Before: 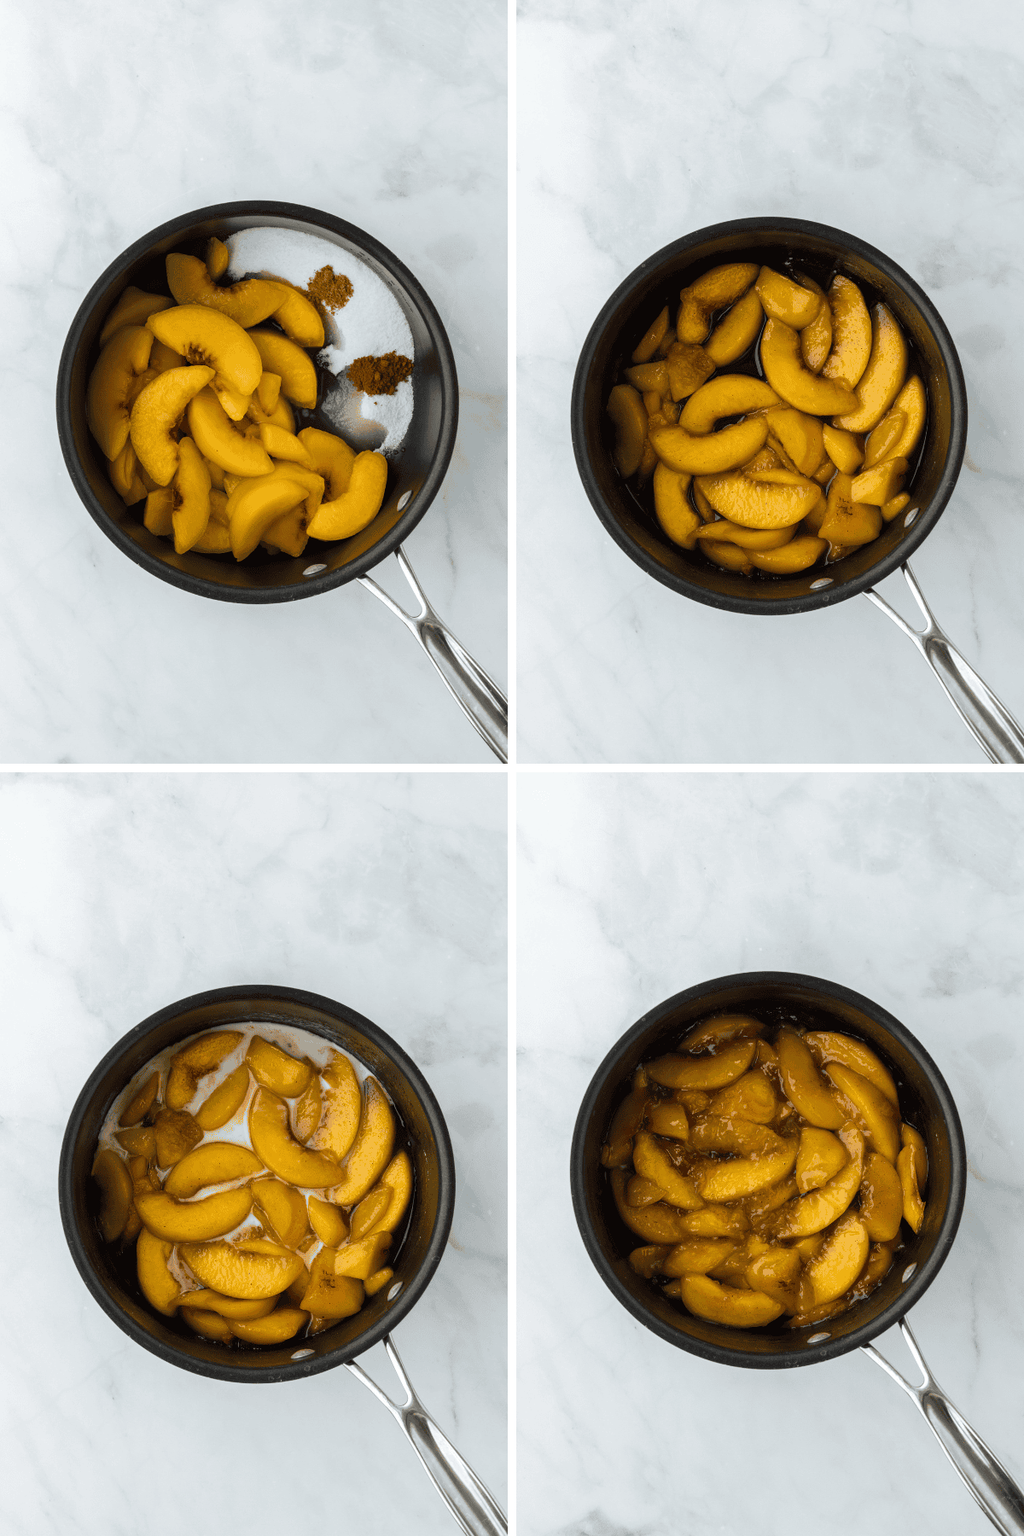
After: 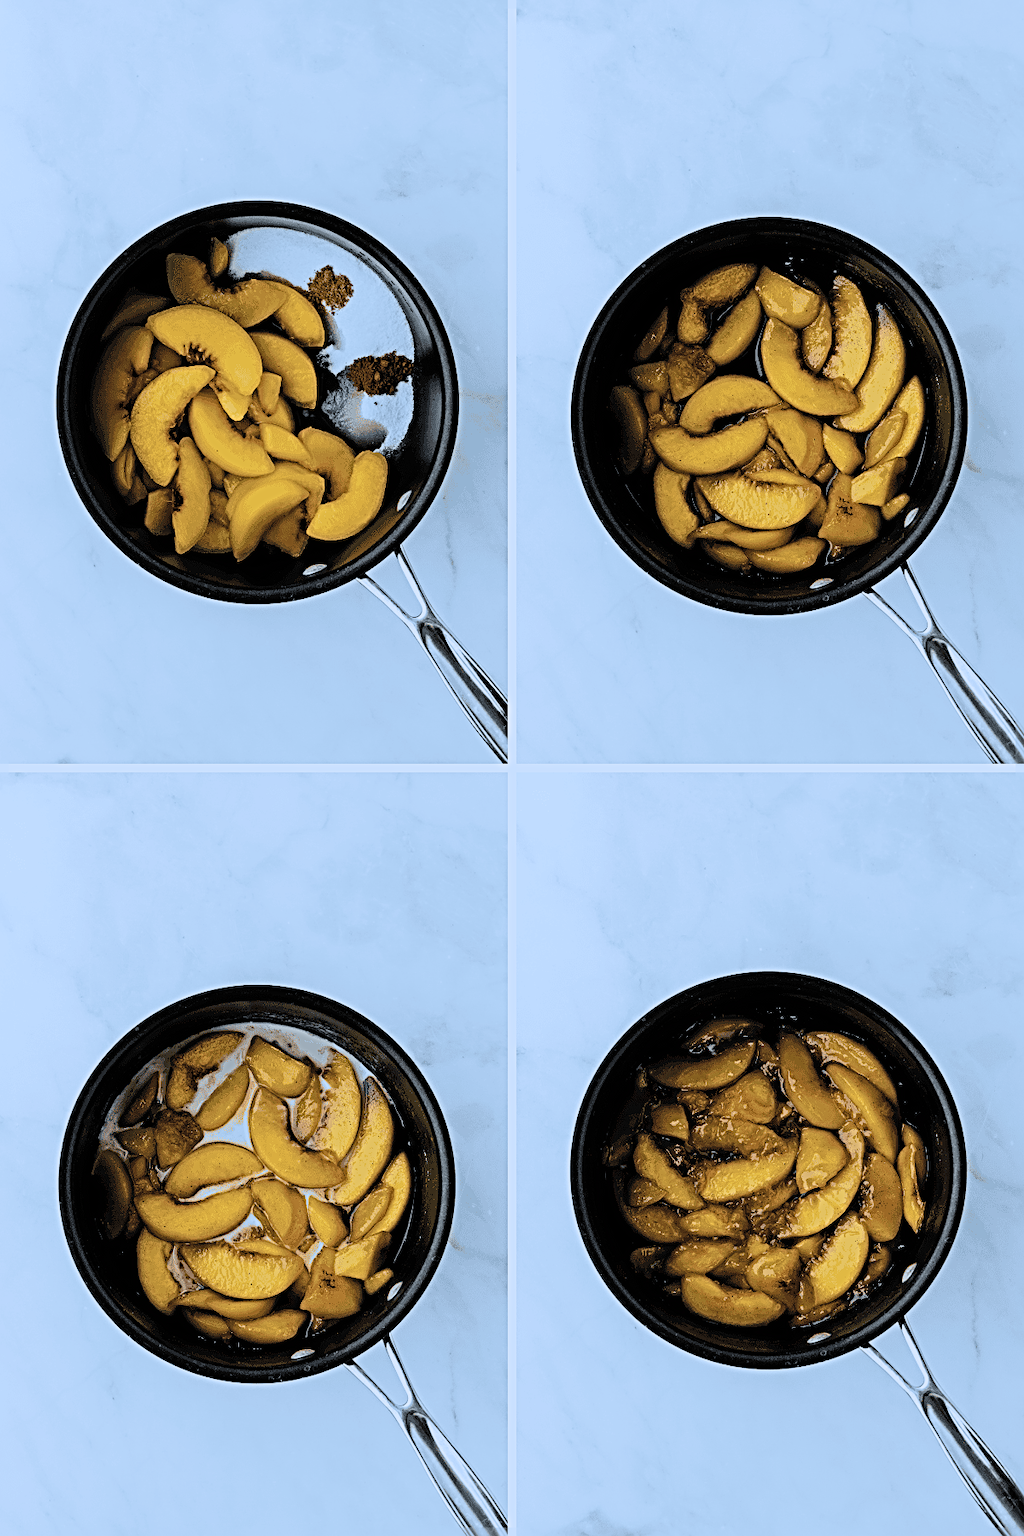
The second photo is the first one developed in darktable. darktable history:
sharpen: radius 3.712, amount 0.938
filmic rgb: black relative exposure -5.01 EV, white relative exposure 3.96 EV, hardness 2.88, contrast 1.394, highlights saturation mix -20.25%, color science v6 (2022), iterations of high-quality reconstruction 0
color calibration: illuminant custom, x 0.388, y 0.387, temperature 3799.32 K
